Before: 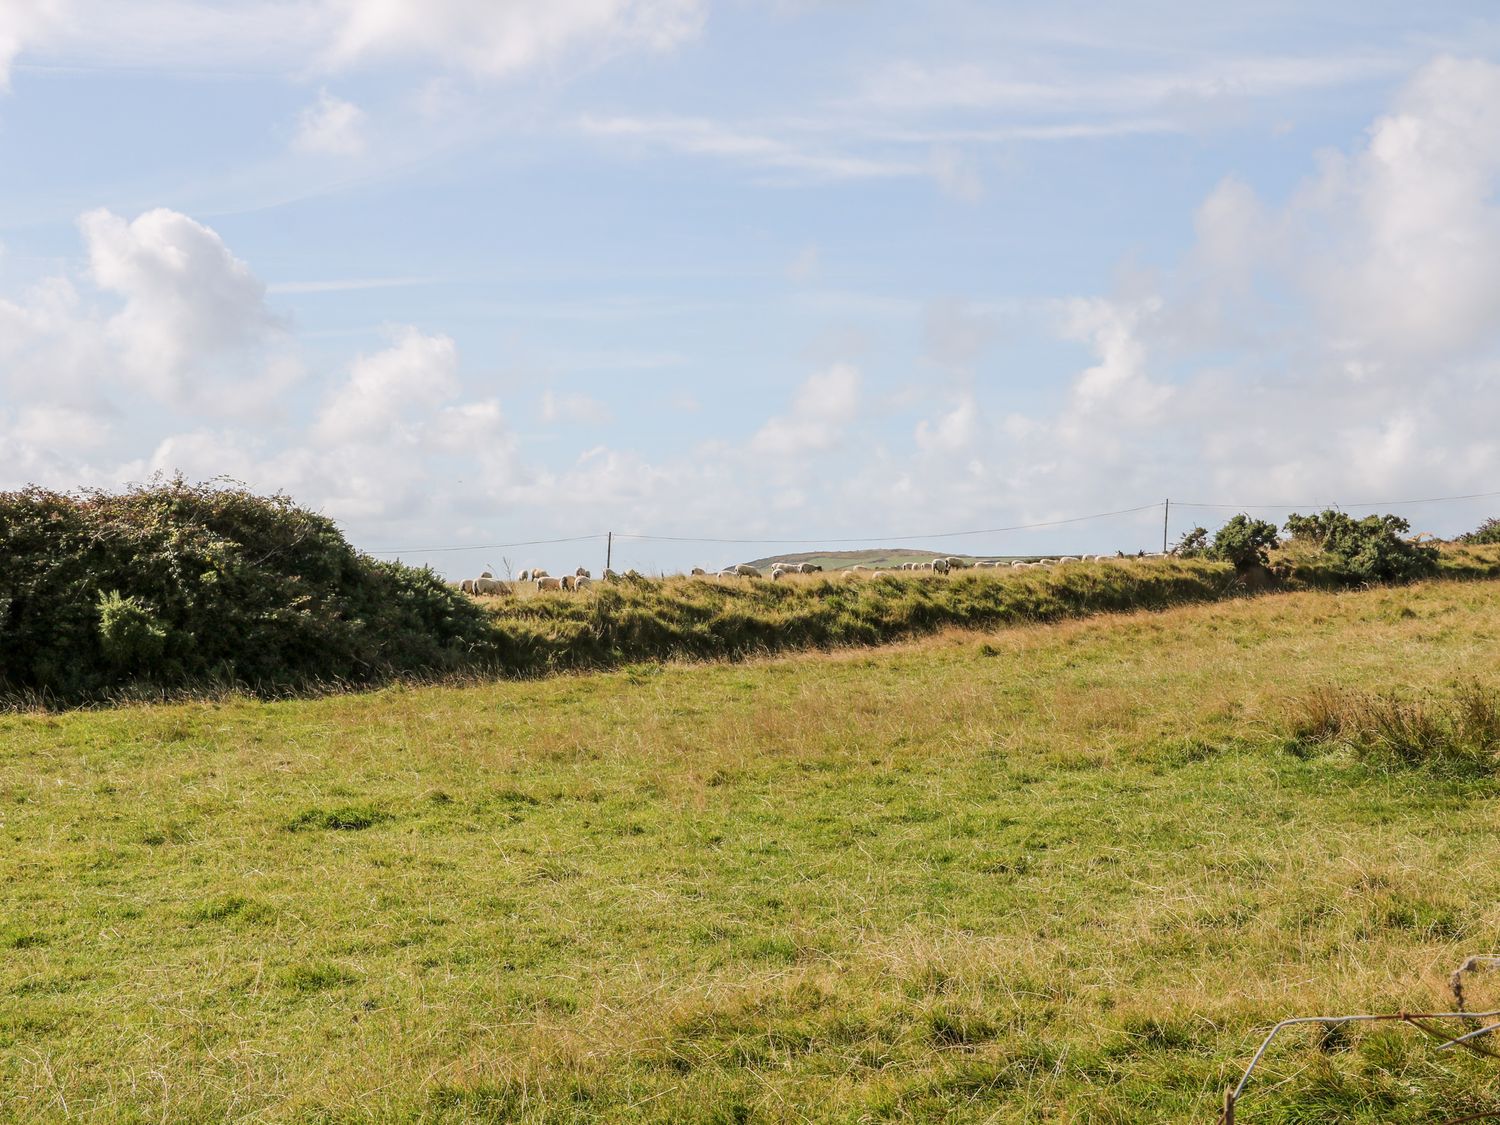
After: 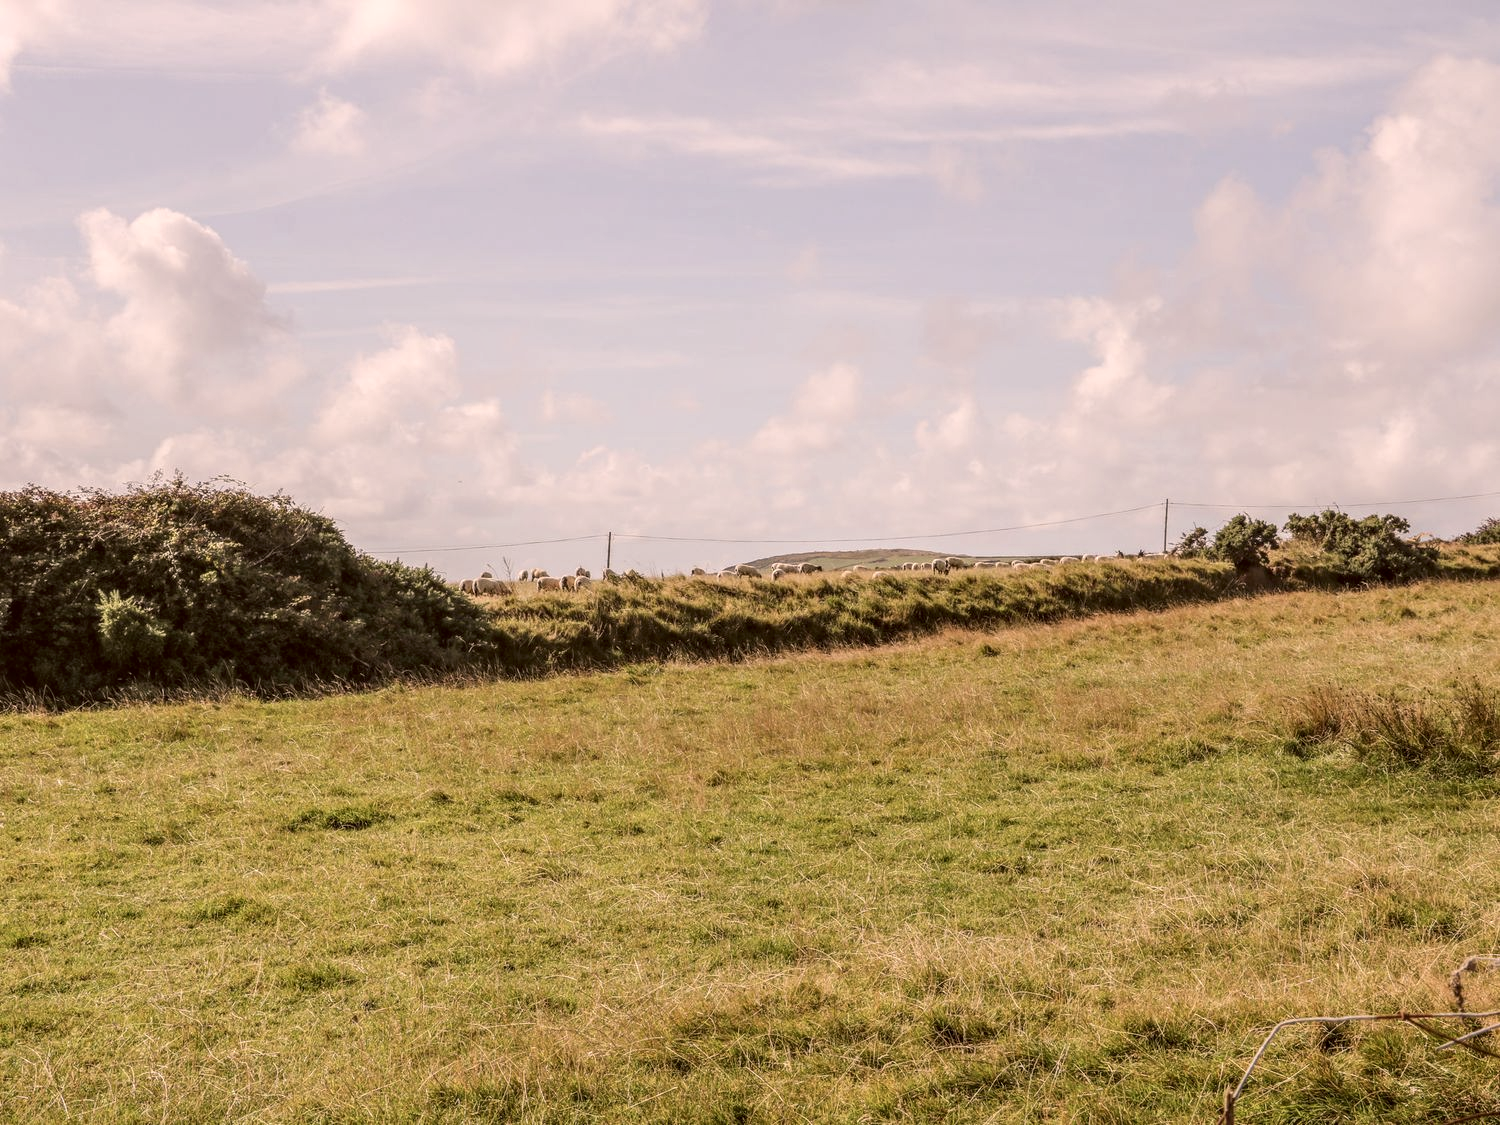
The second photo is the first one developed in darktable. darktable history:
local contrast: on, module defaults
color correction: highlights a* 10.2, highlights b* 9.73, shadows a* 8.42, shadows b* 8.43, saturation 0.772
